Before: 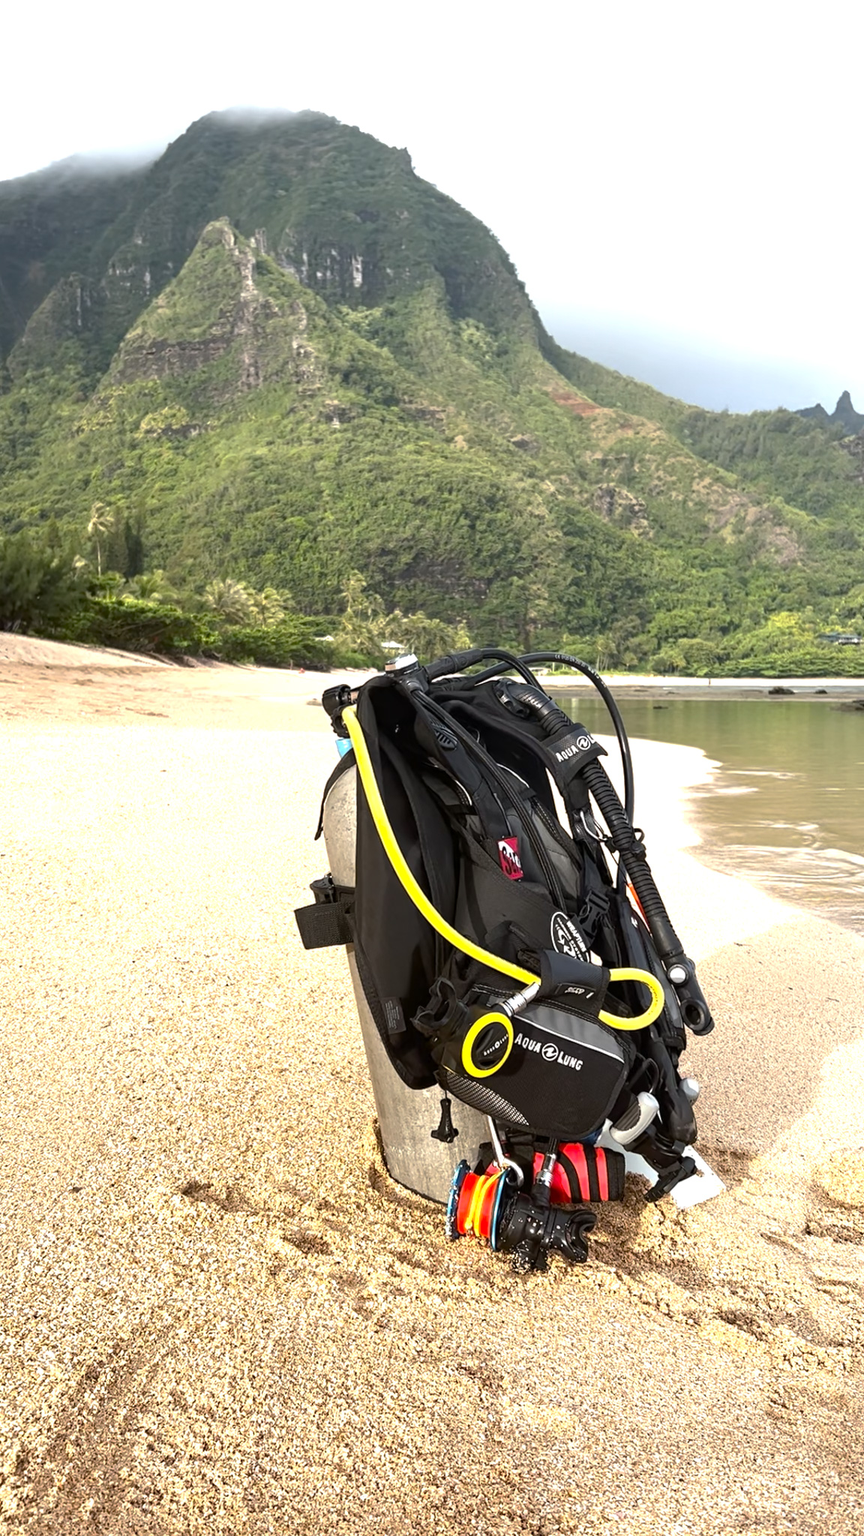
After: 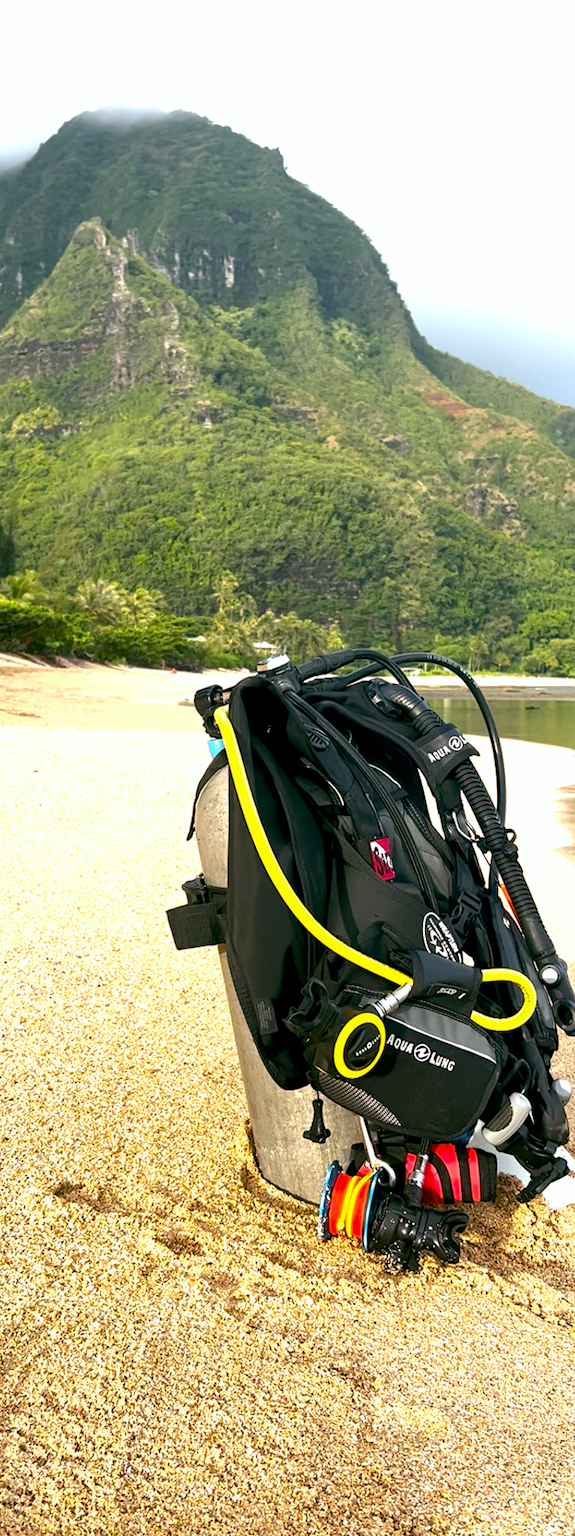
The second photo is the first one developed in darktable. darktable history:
crop and rotate: left 14.916%, right 18.453%
color balance rgb: shadows lift › chroma 0.95%, shadows lift › hue 110.7°, global offset › luminance -0.337%, global offset › chroma 0.111%, global offset › hue 165.63°, perceptual saturation grading › global saturation 25.534%, global vibrance 20%
